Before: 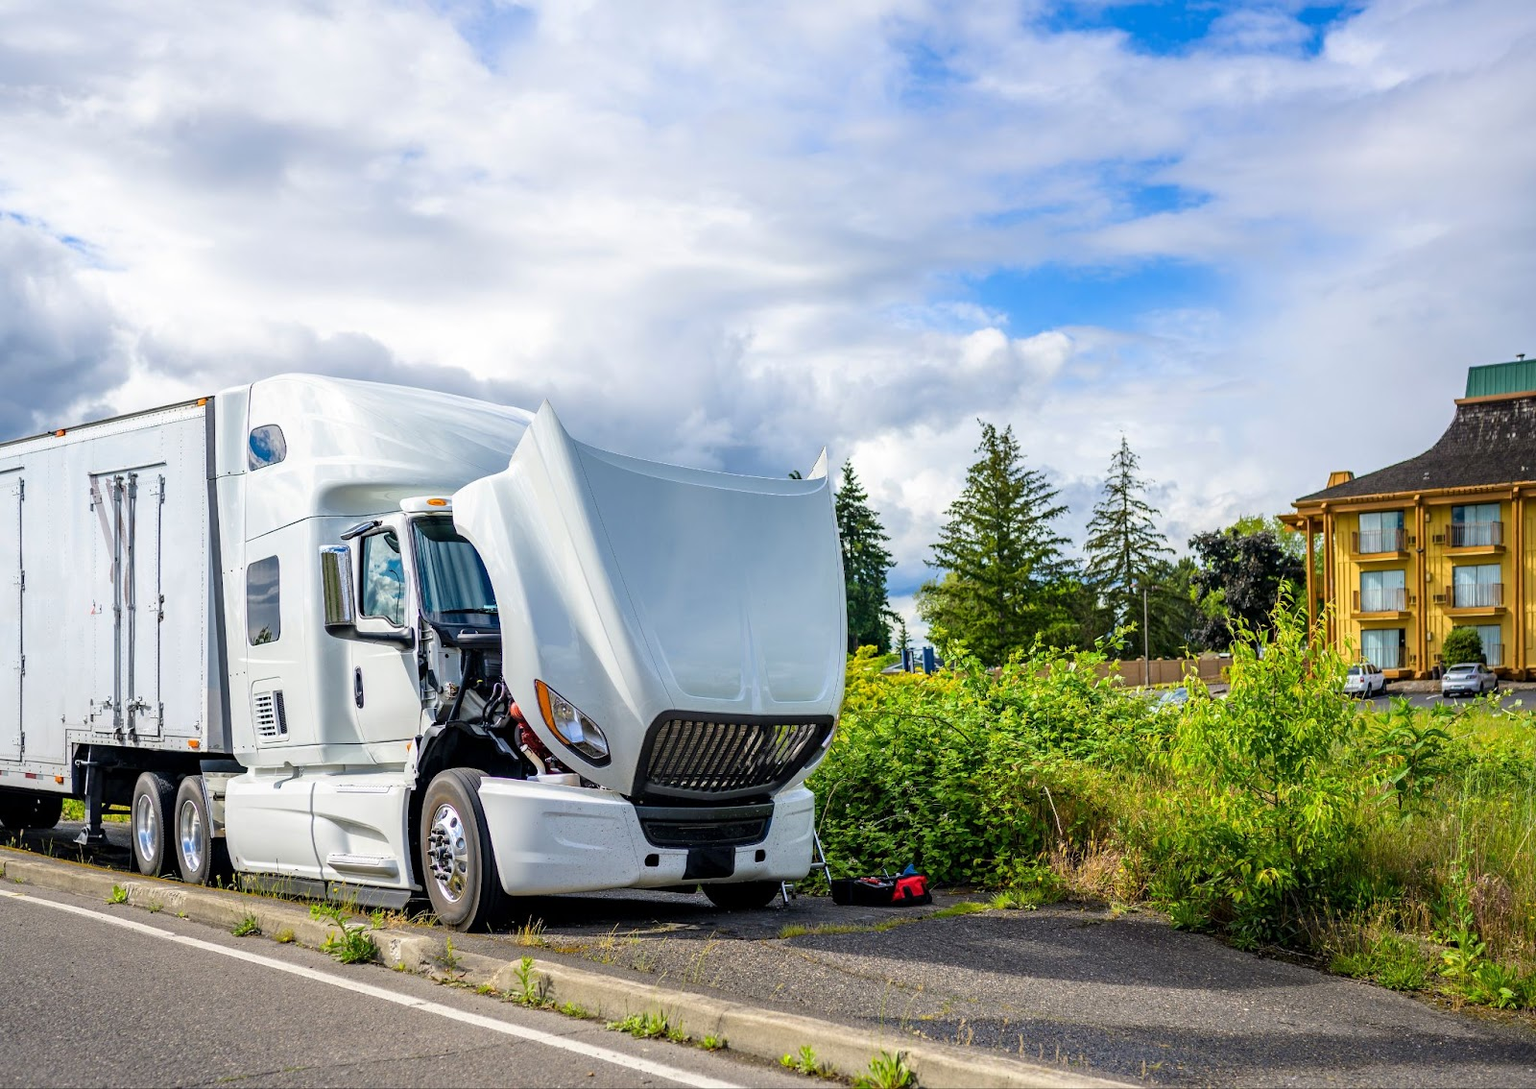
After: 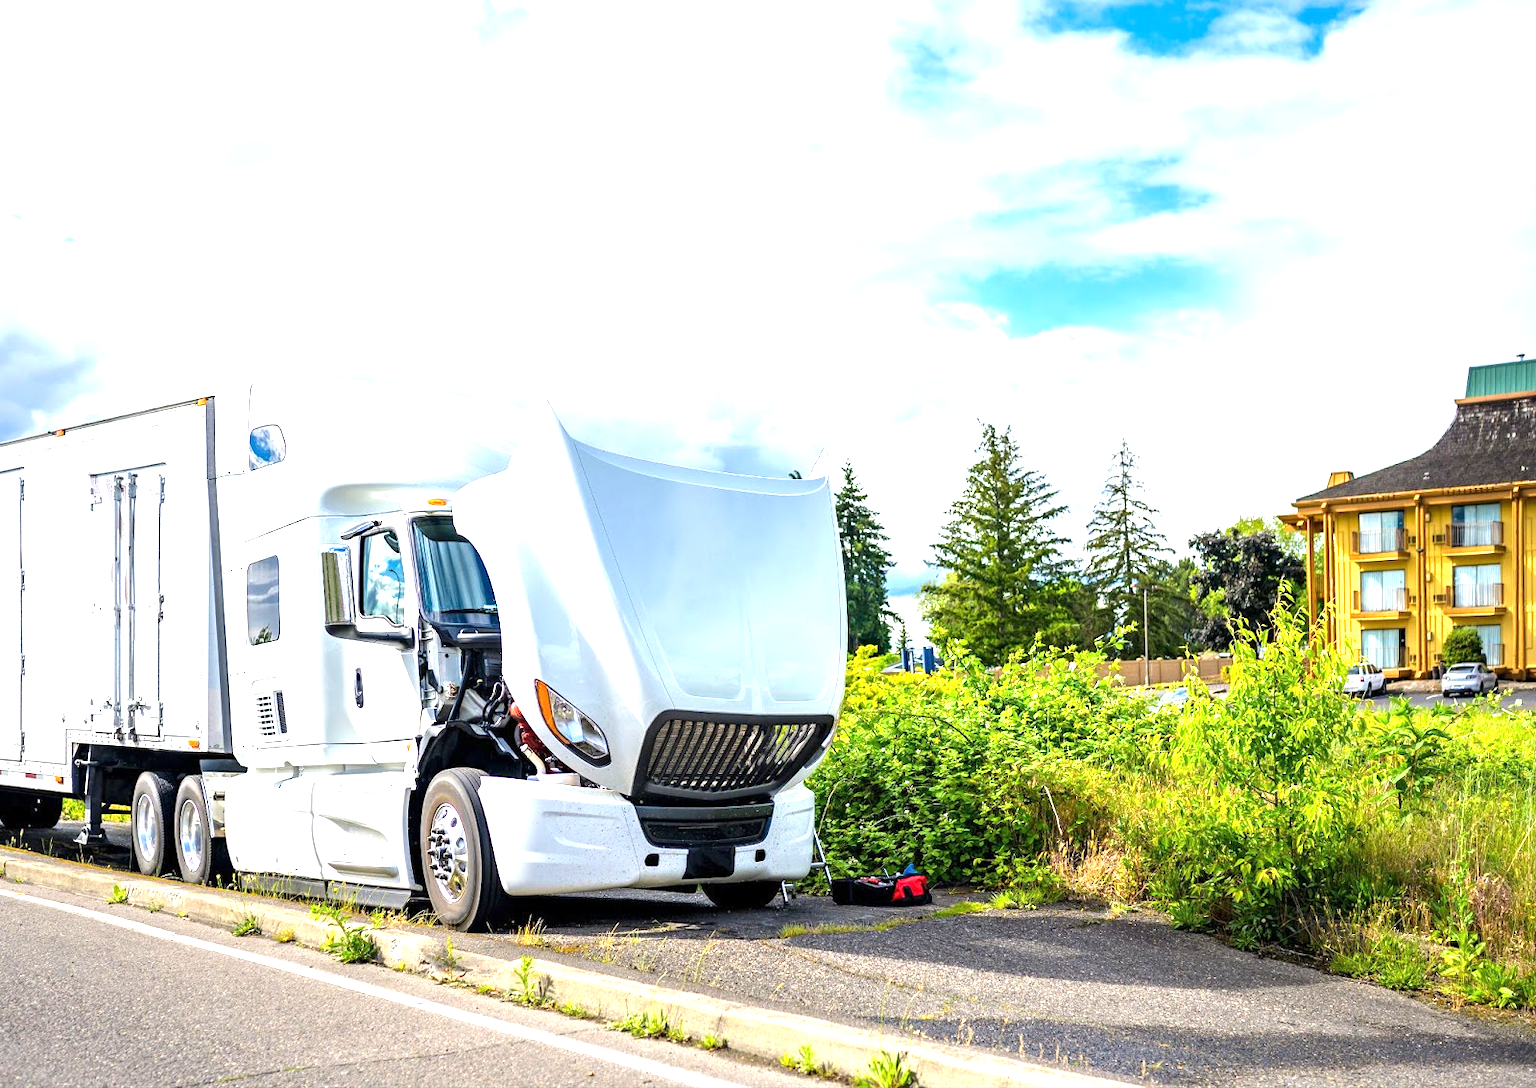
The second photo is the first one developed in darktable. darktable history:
exposure: exposure 1.263 EV, compensate highlight preservation false
